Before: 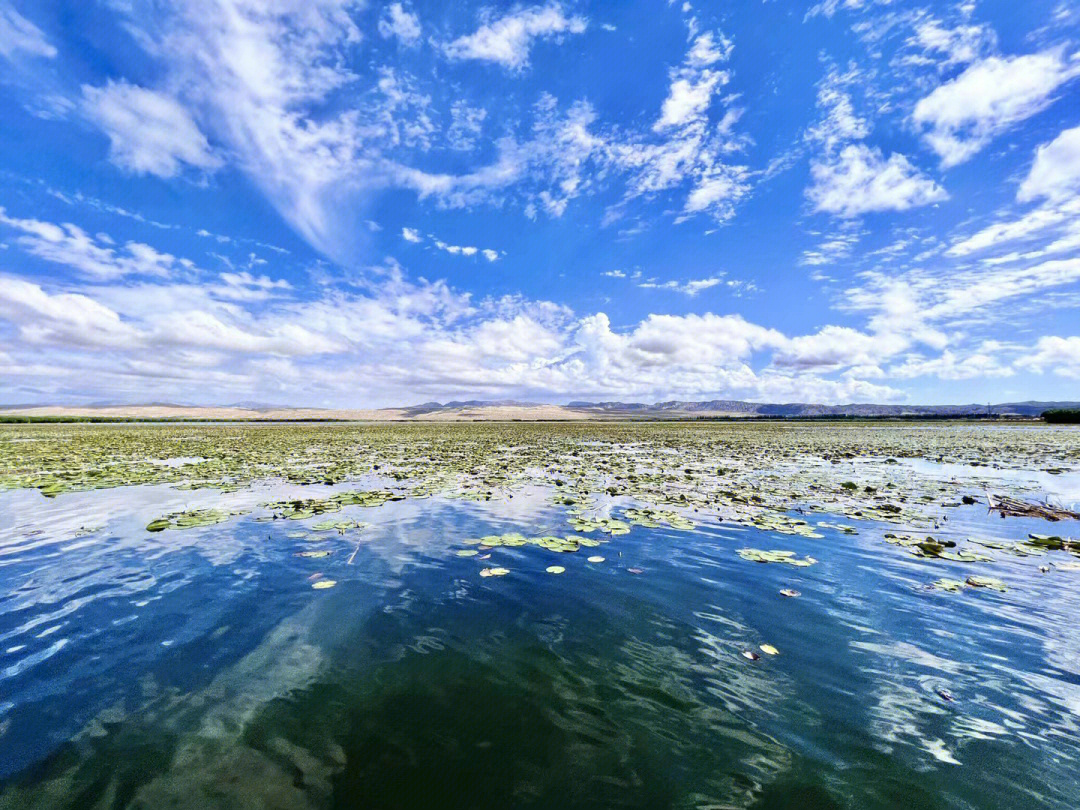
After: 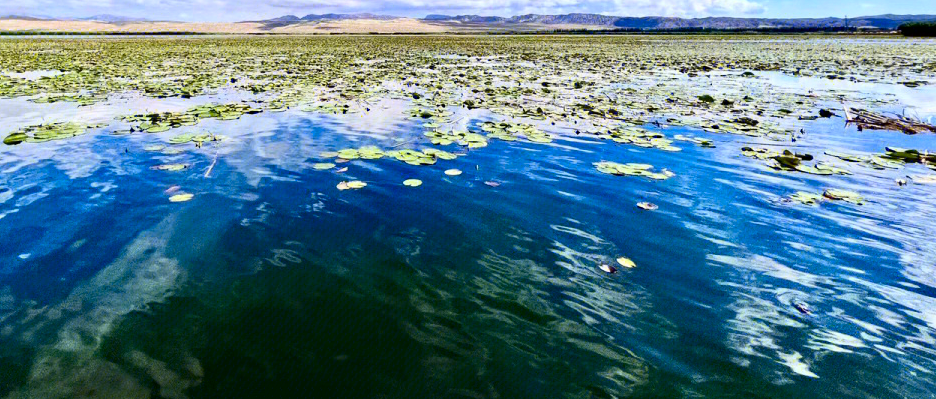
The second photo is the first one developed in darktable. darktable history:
contrast brightness saturation: contrast 0.171, saturation 0.308
crop and rotate: left 13.272%, top 47.781%, bottom 2.908%
haze removal: compatibility mode true, adaptive false
